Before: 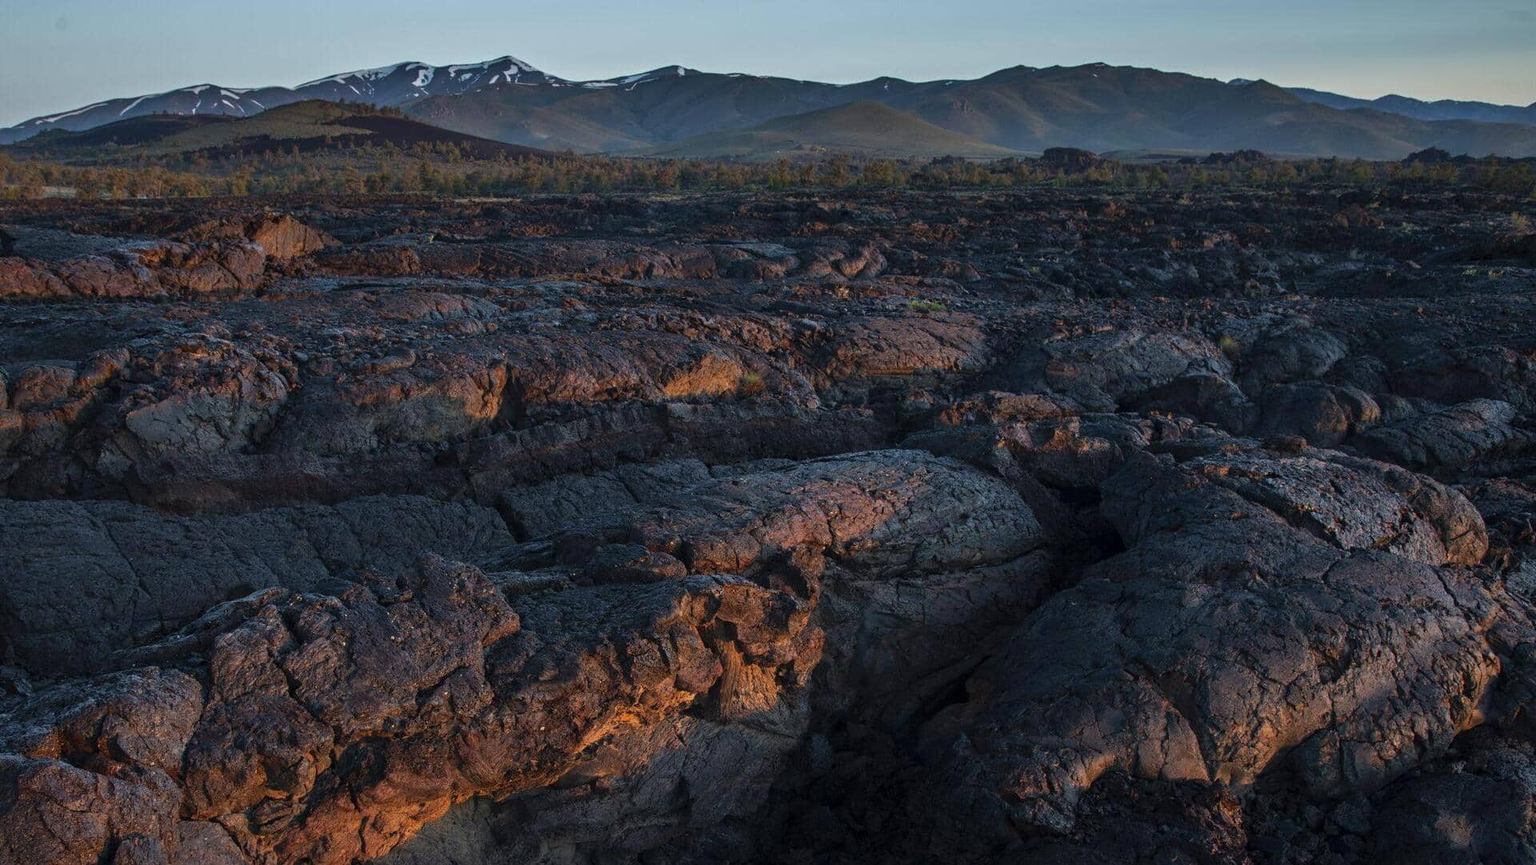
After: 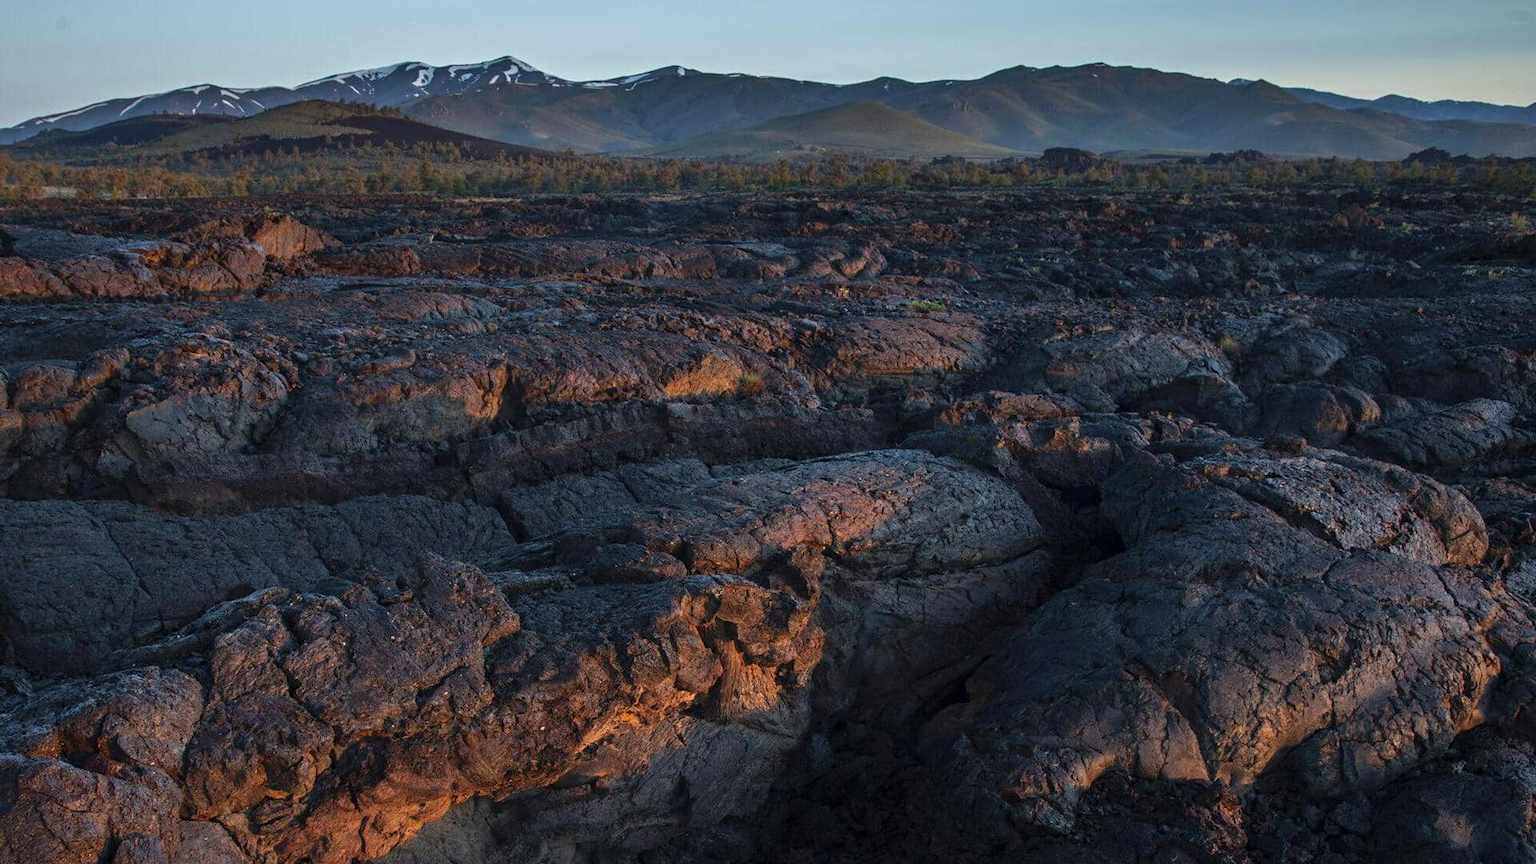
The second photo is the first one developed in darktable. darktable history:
exposure: exposure 0.188 EV, compensate highlight preservation false
